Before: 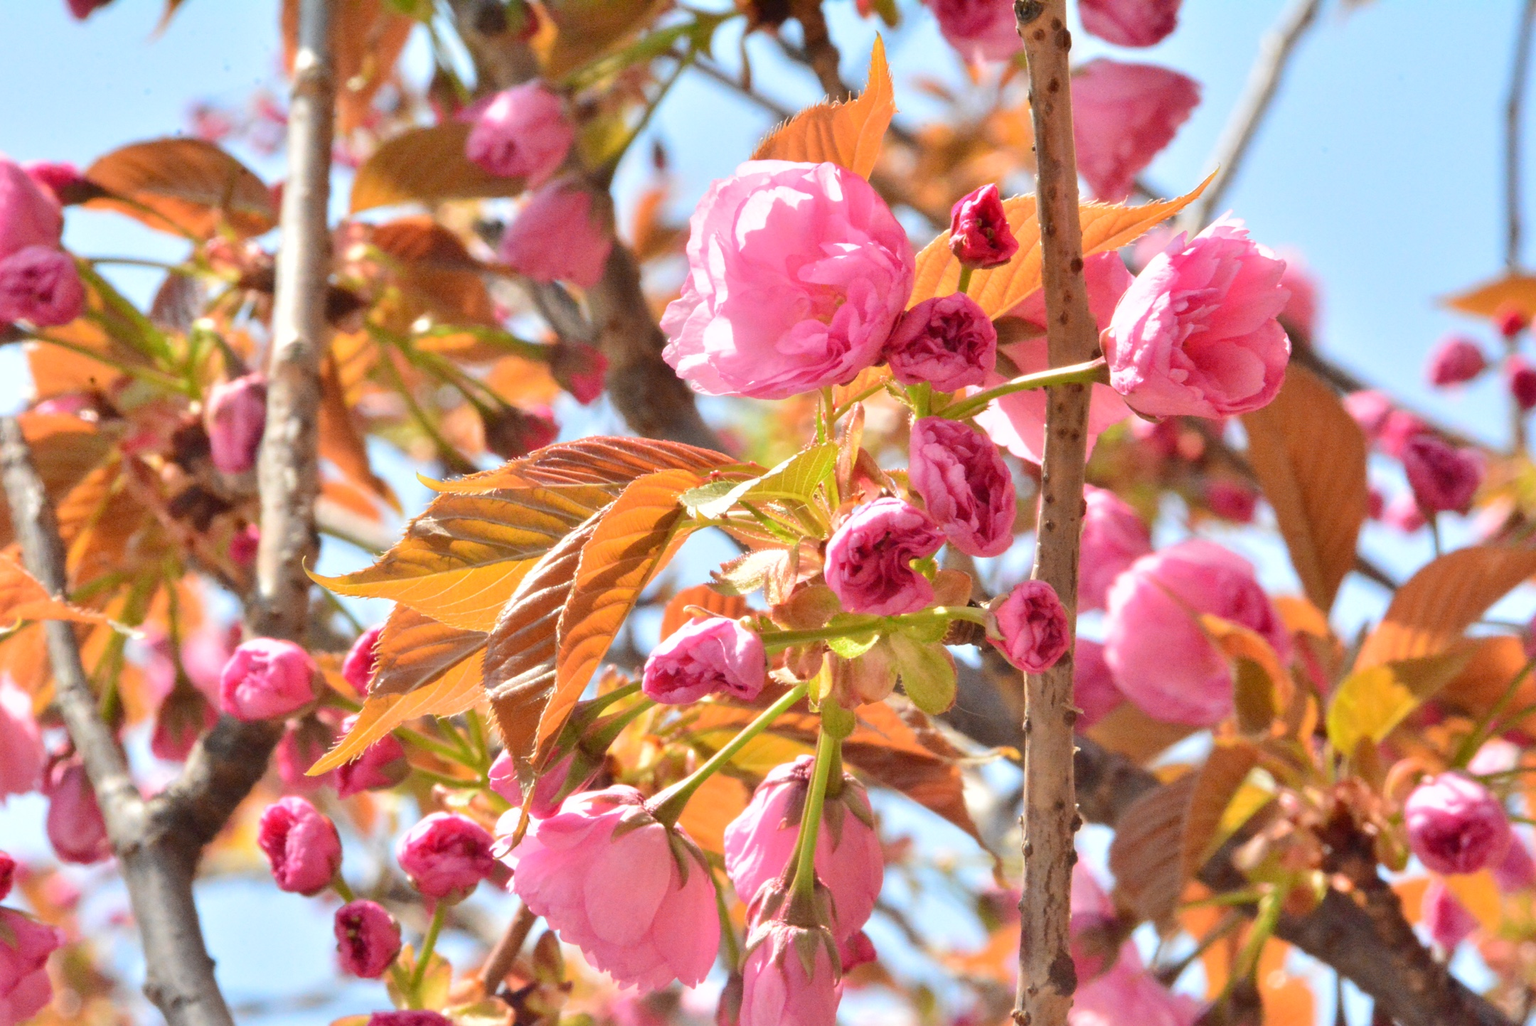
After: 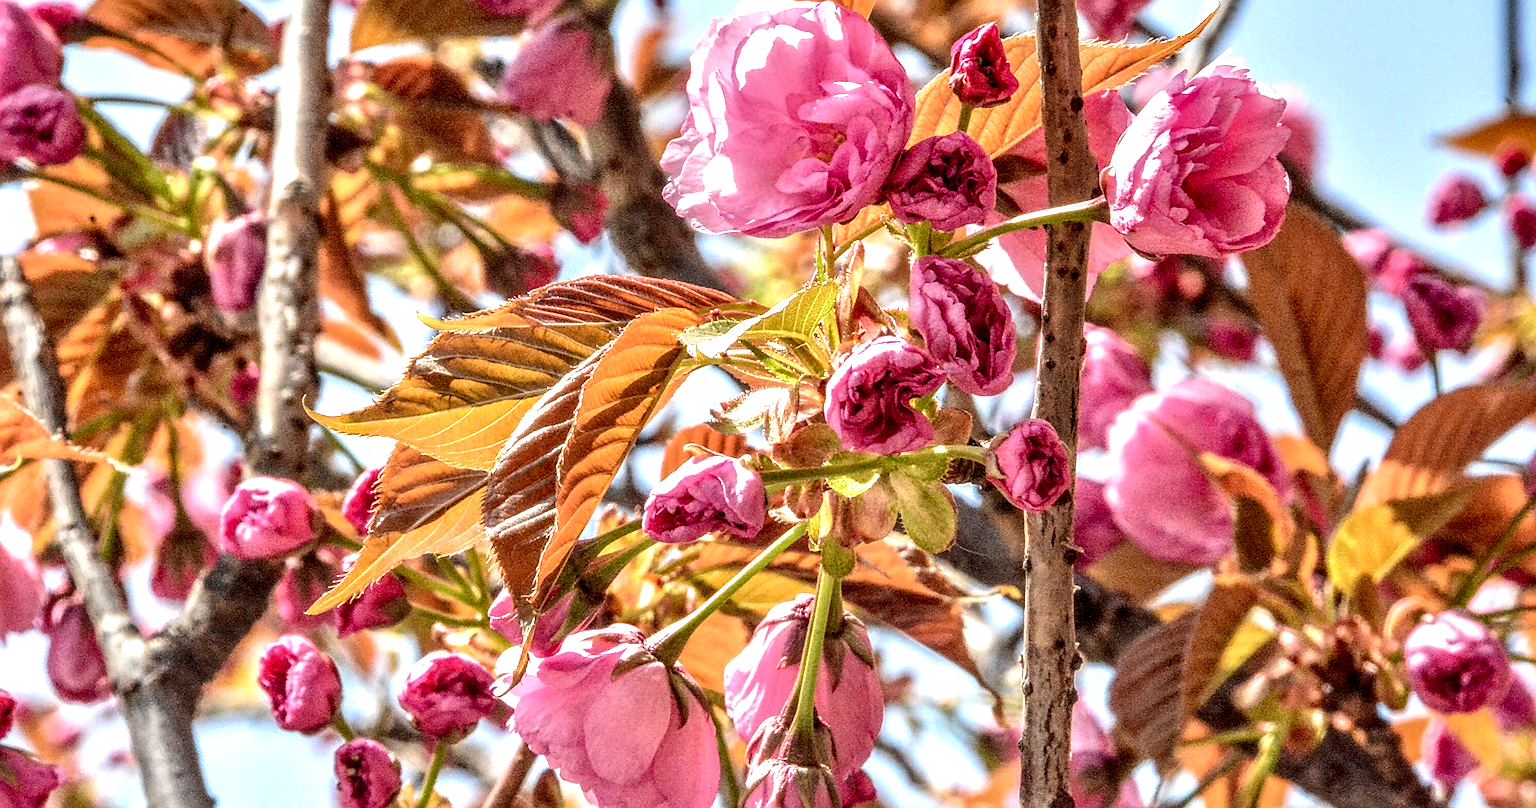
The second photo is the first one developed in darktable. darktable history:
sharpen: radius 1.424, amount 1.243, threshold 0.652
crop and rotate: top 15.835%, bottom 5.368%
local contrast: highlights 4%, shadows 1%, detail 298%, midtone range 0.304
